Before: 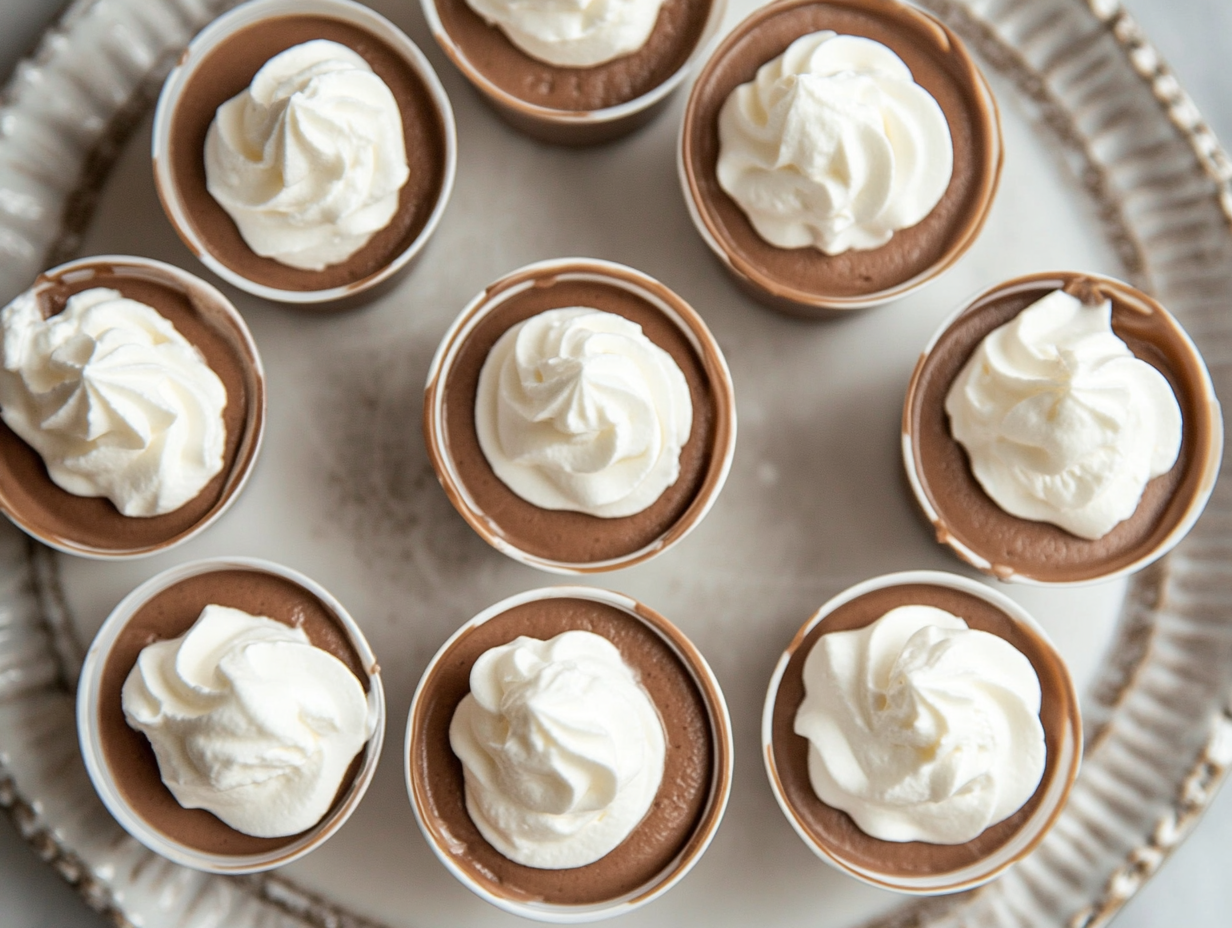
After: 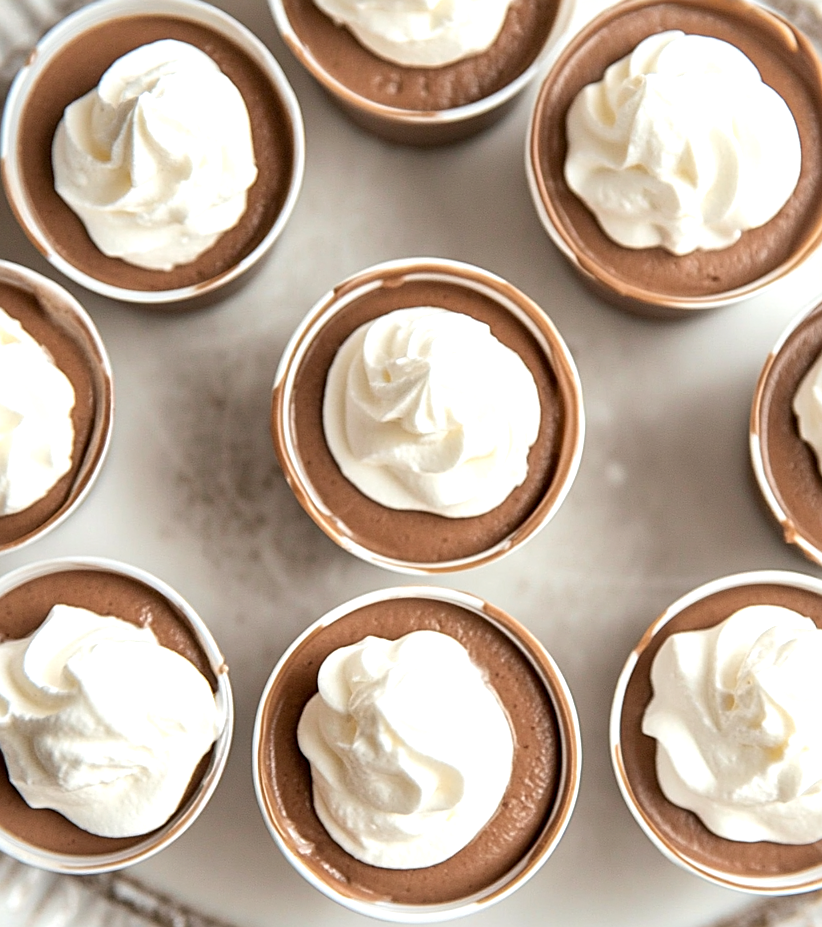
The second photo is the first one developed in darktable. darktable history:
sharpen: on, module defaults
crop and rotate: left 12.359%, right 20.894%
base curve: curves: ch0 [(0, 0) (0.283, 0.295) (1, 1)], preserve colors none
exposure: black level correction 0.001, exposure 0.498 EV, compensate exposure bias true, compensate highlight preservation false
